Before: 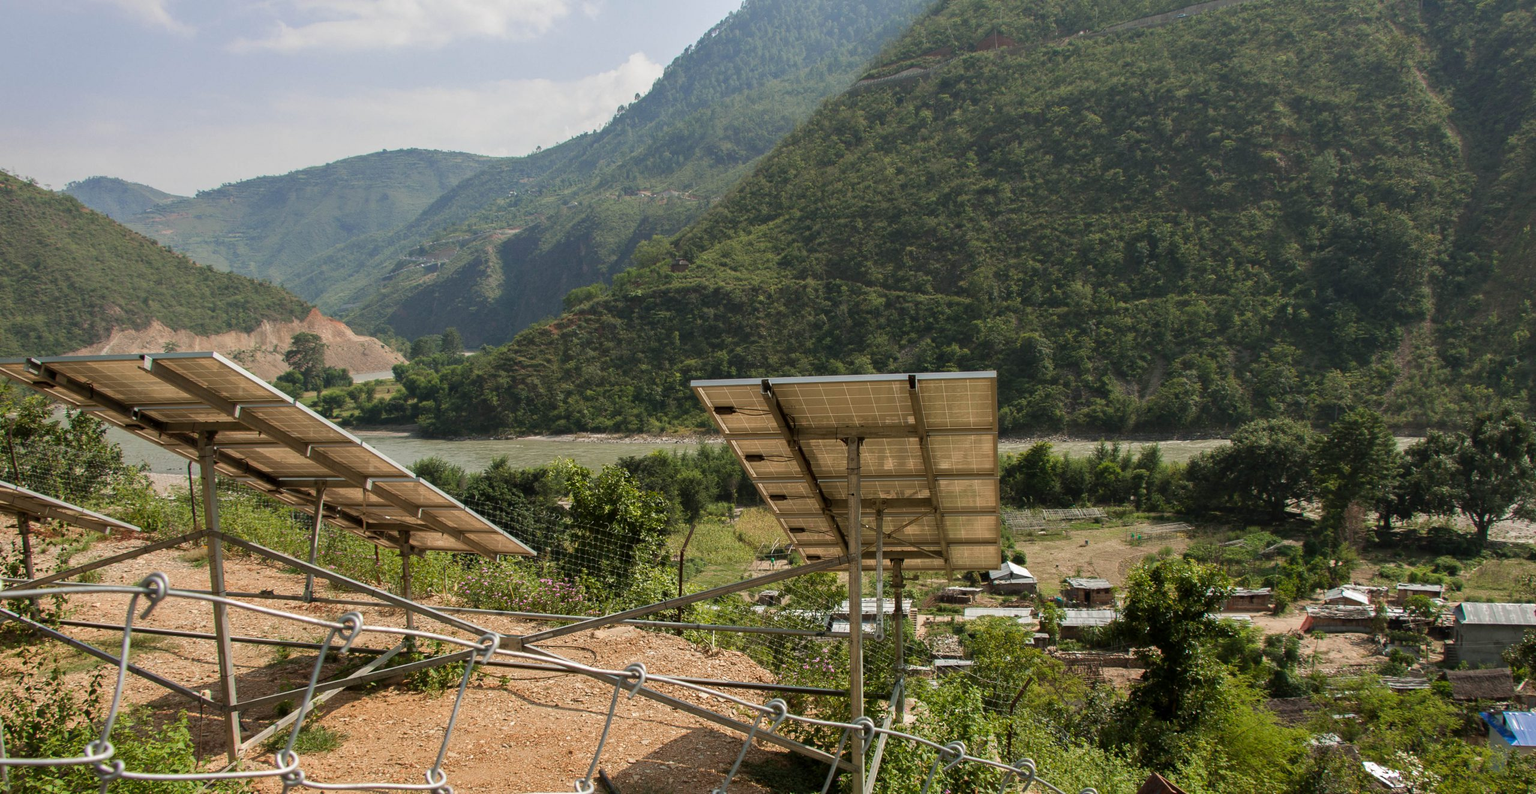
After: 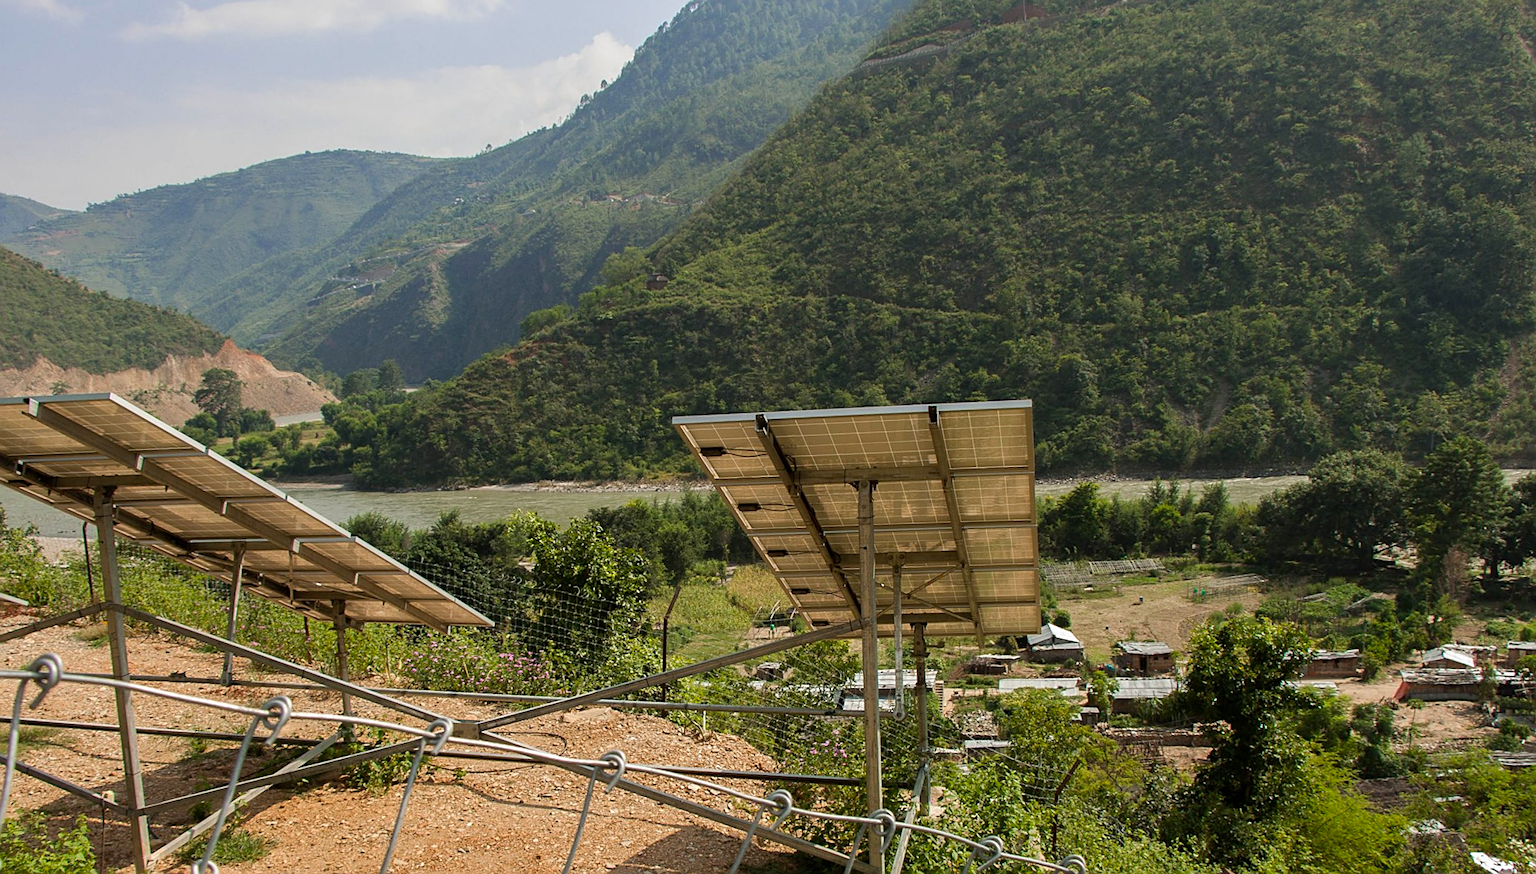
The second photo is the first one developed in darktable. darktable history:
color balance: output saturation 110%
sharpen: on, module defaults
rotate and perspective: rotation -4.25°, automatic cropping off
crop and rotate: angle -3.27°, left 5.211%, top 5.211%, right 4.607%, bottom 4.607%
